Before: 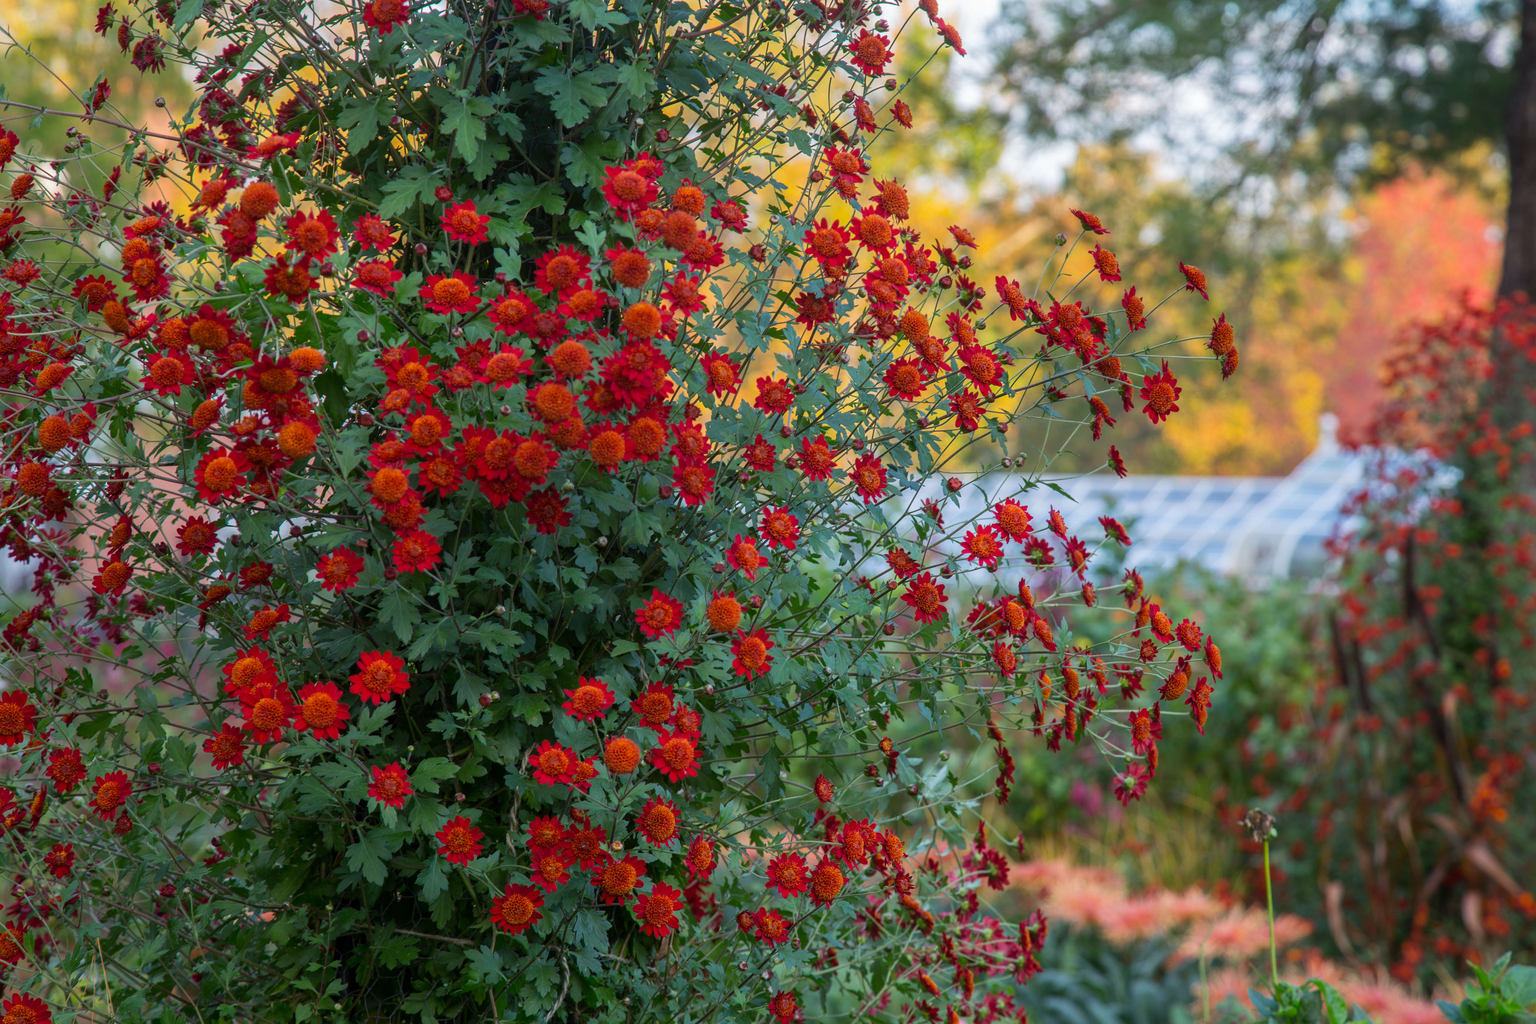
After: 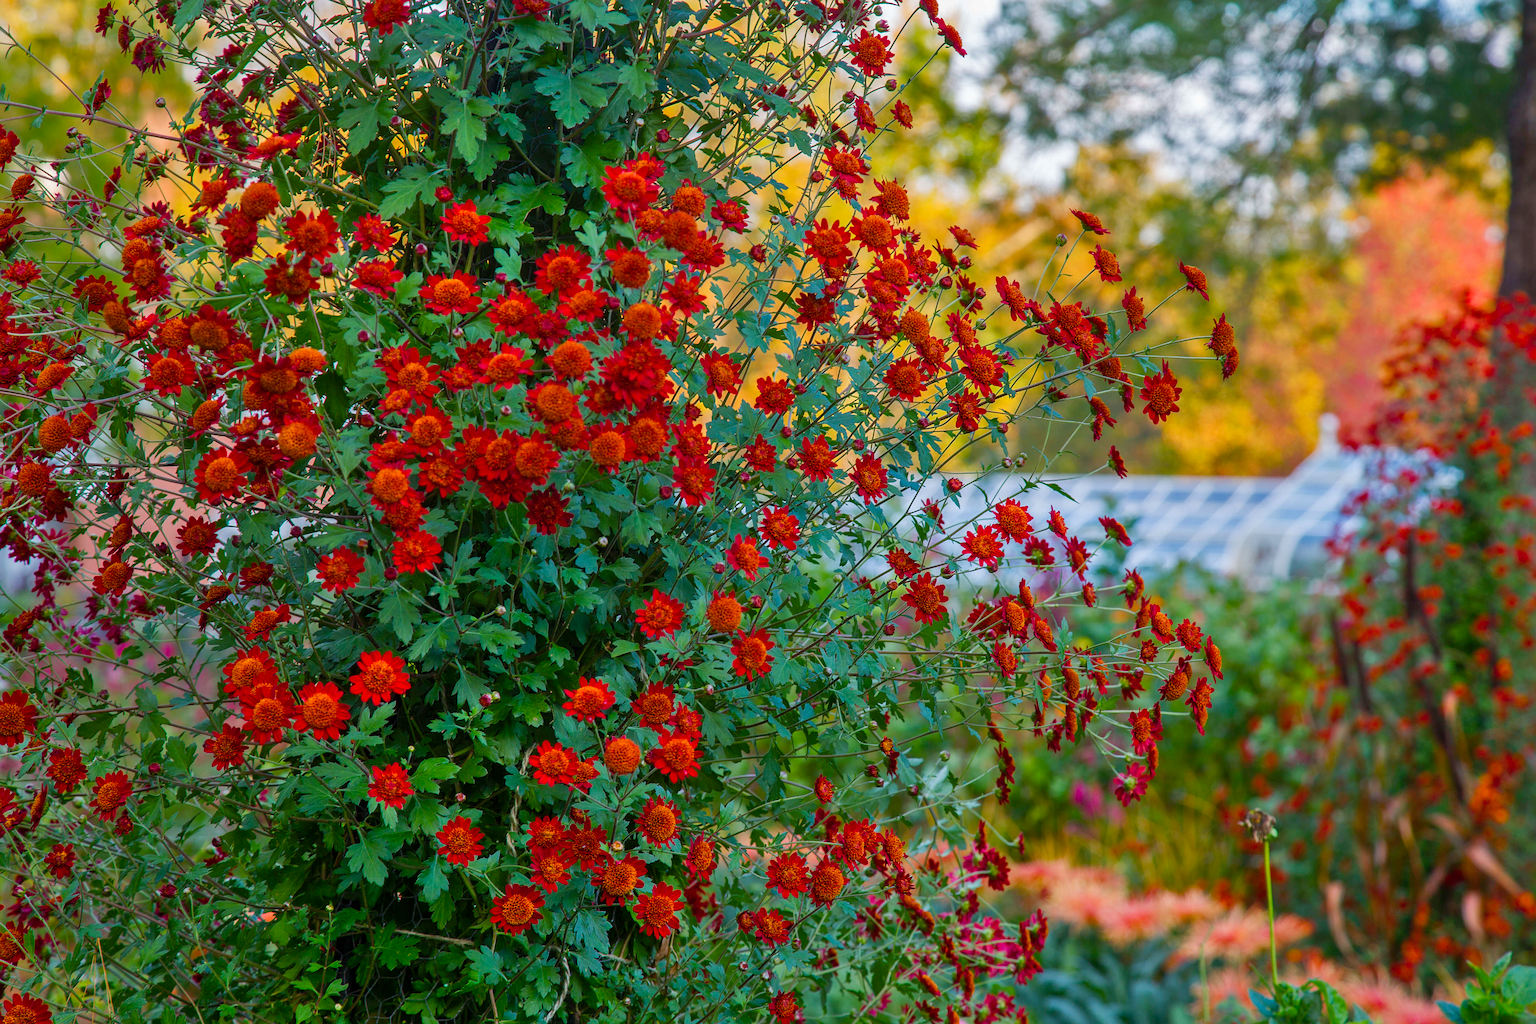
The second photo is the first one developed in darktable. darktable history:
color balance rgb: linear chroma grading › global chroma 15.57%, perceptual saturation grading › global saturation 0.889%, perceptual saturation grading › highlights -17.053%, perceptual saturation grading › mid-tones 33.709%, perceptual saturation grading › shadows 50.292%, global vibrance 9.387%
shadows and highlights: soften with gaussian
sharpen: on, module defaults
